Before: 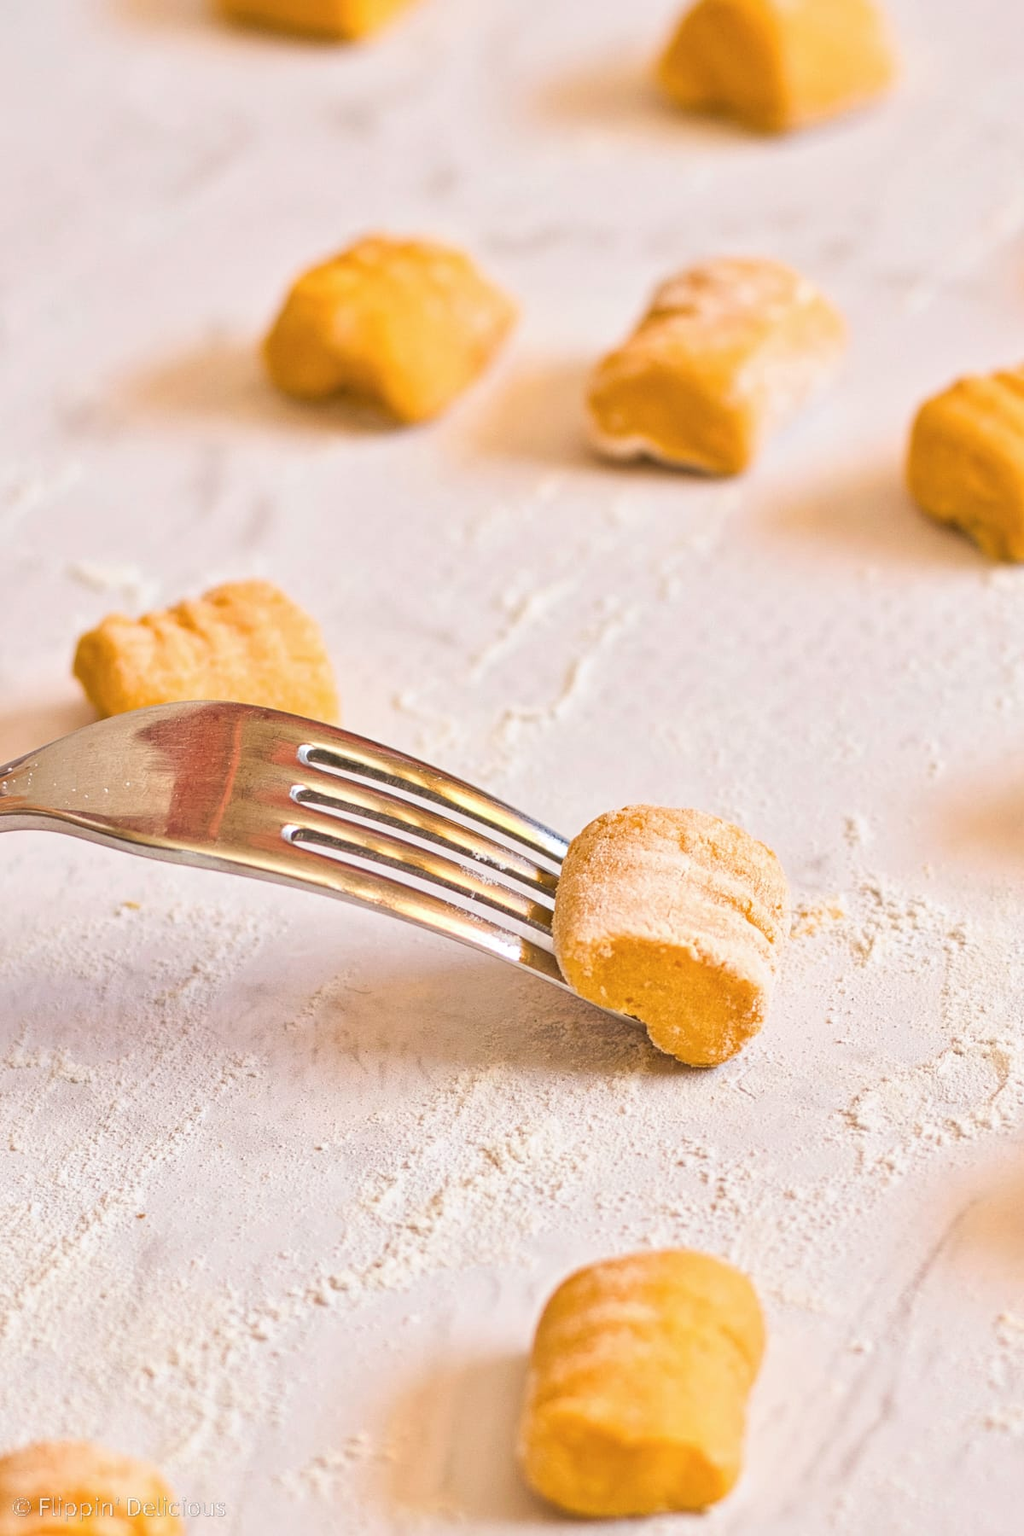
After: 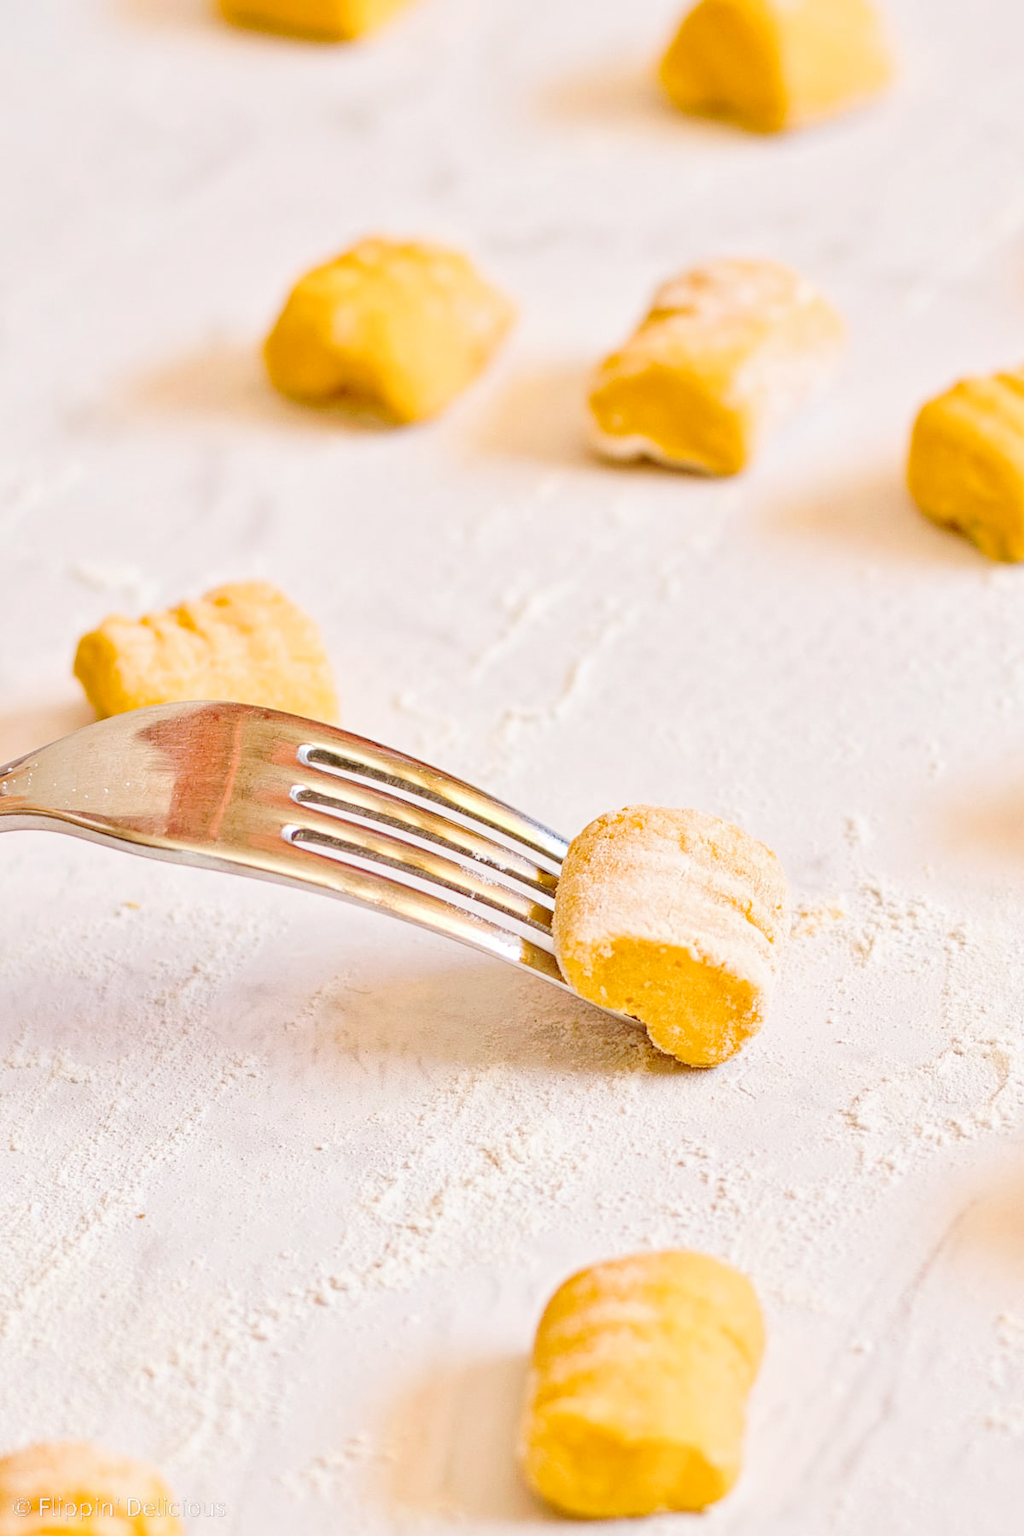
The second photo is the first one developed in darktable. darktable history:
tone curve: curves: ch0 [(0, 0) (0.003, 0.002) (0.011, 0.007) (0.025, 0.014) (0.044, 0.023) (0.069, 0.033) (0.1, 0.052) (0.136, 0.081) (0.177, 0.134) (0.224, 0.205) (0.277, 0.296) (0.335, 0.401) (0.399, 0.501) (0.468, 0.589) (0.543, 0.658) (0.623, 0.738) (0.709, 0.804) (0.801, 0.871) (0.898, 0.93) (1, 1)], preserve colors none
